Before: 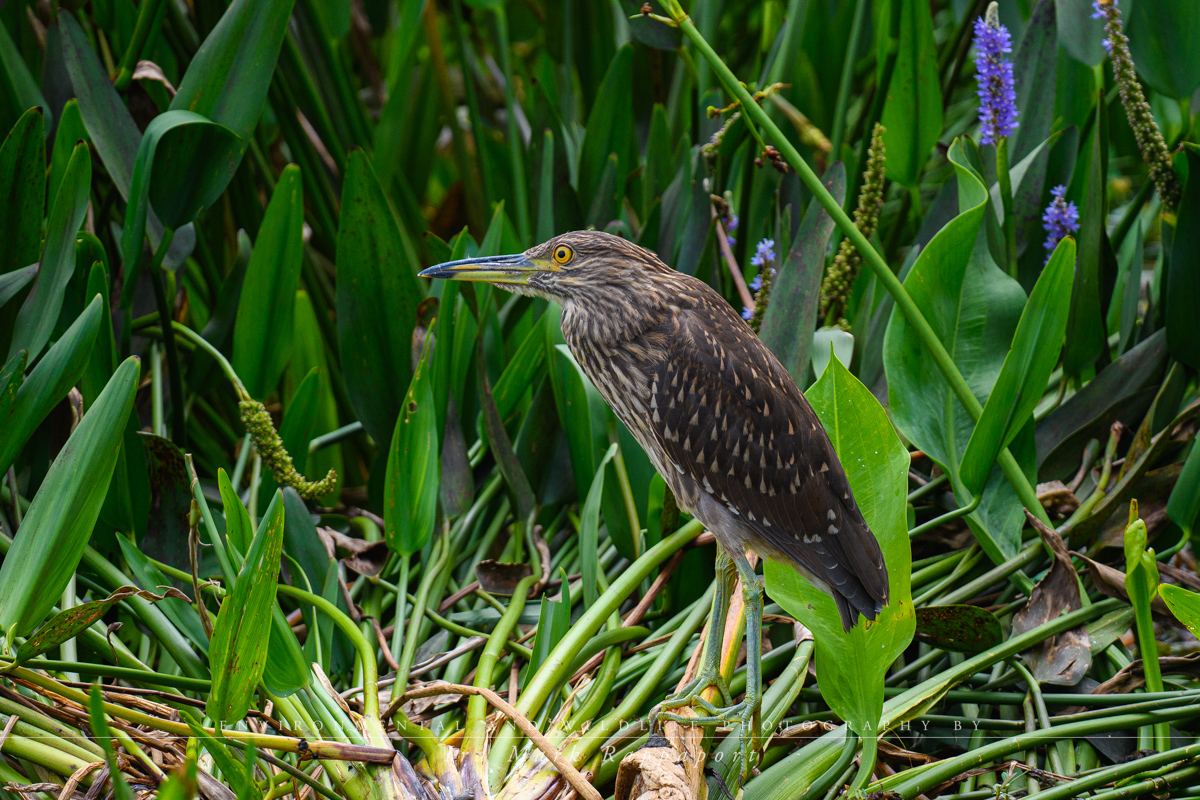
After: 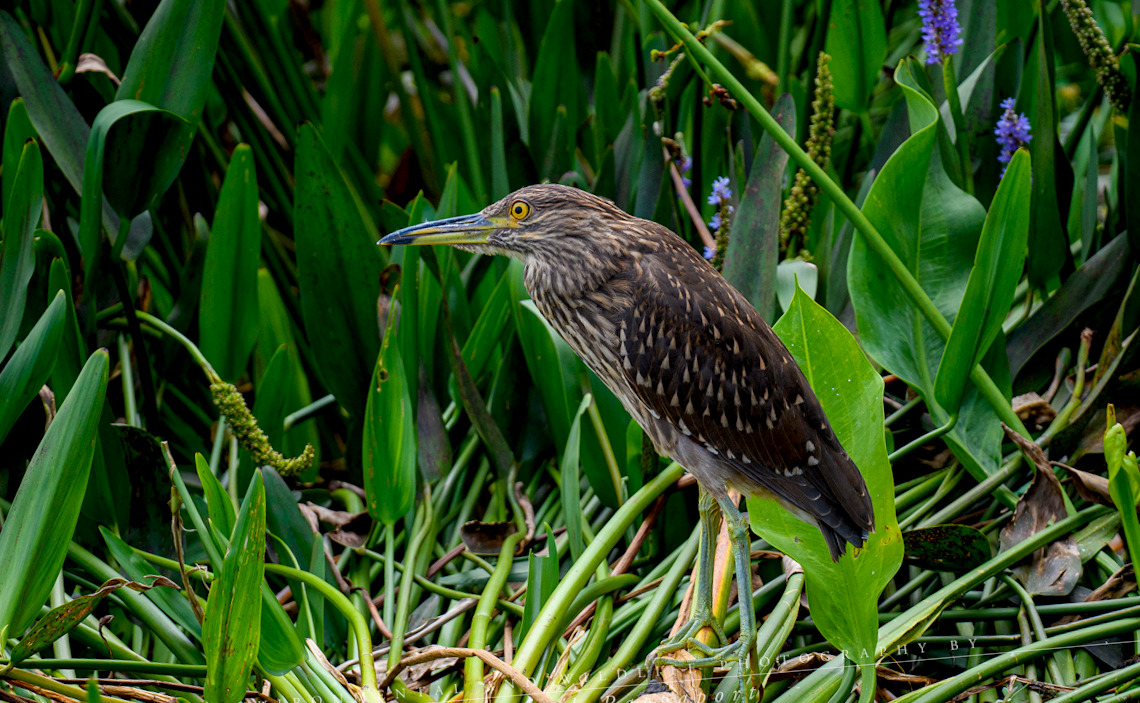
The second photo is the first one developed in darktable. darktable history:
rotate and perspective: rotation -5°, crop left 0.05, crop right 0.952, crop top 0.11, crop bottom 0.89
exposure: black level correction 0.009, compensate highlight preservation false
